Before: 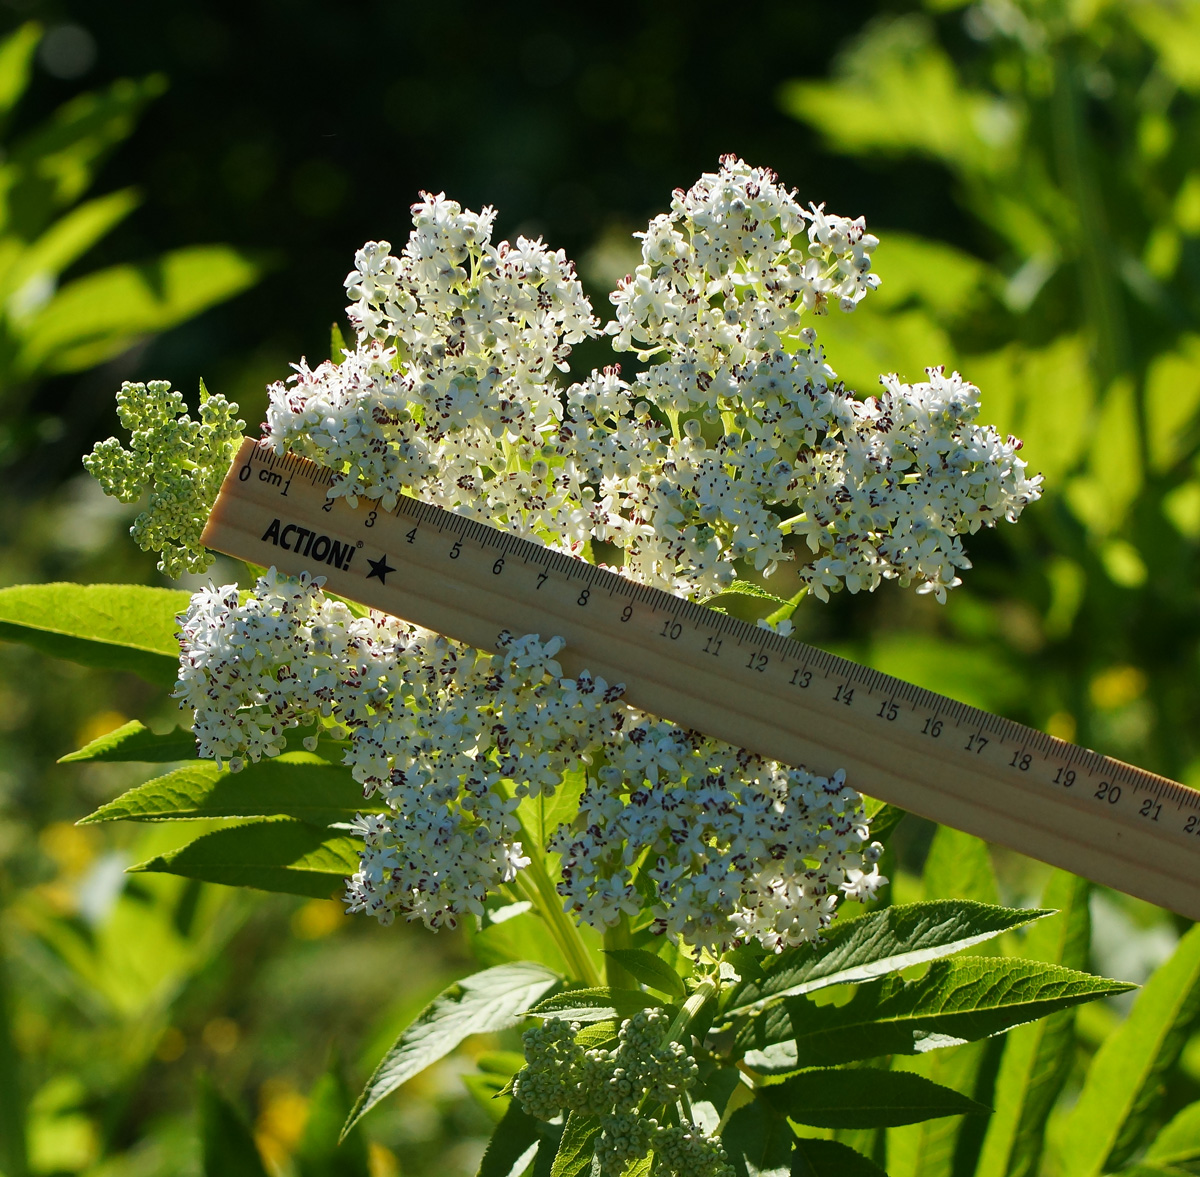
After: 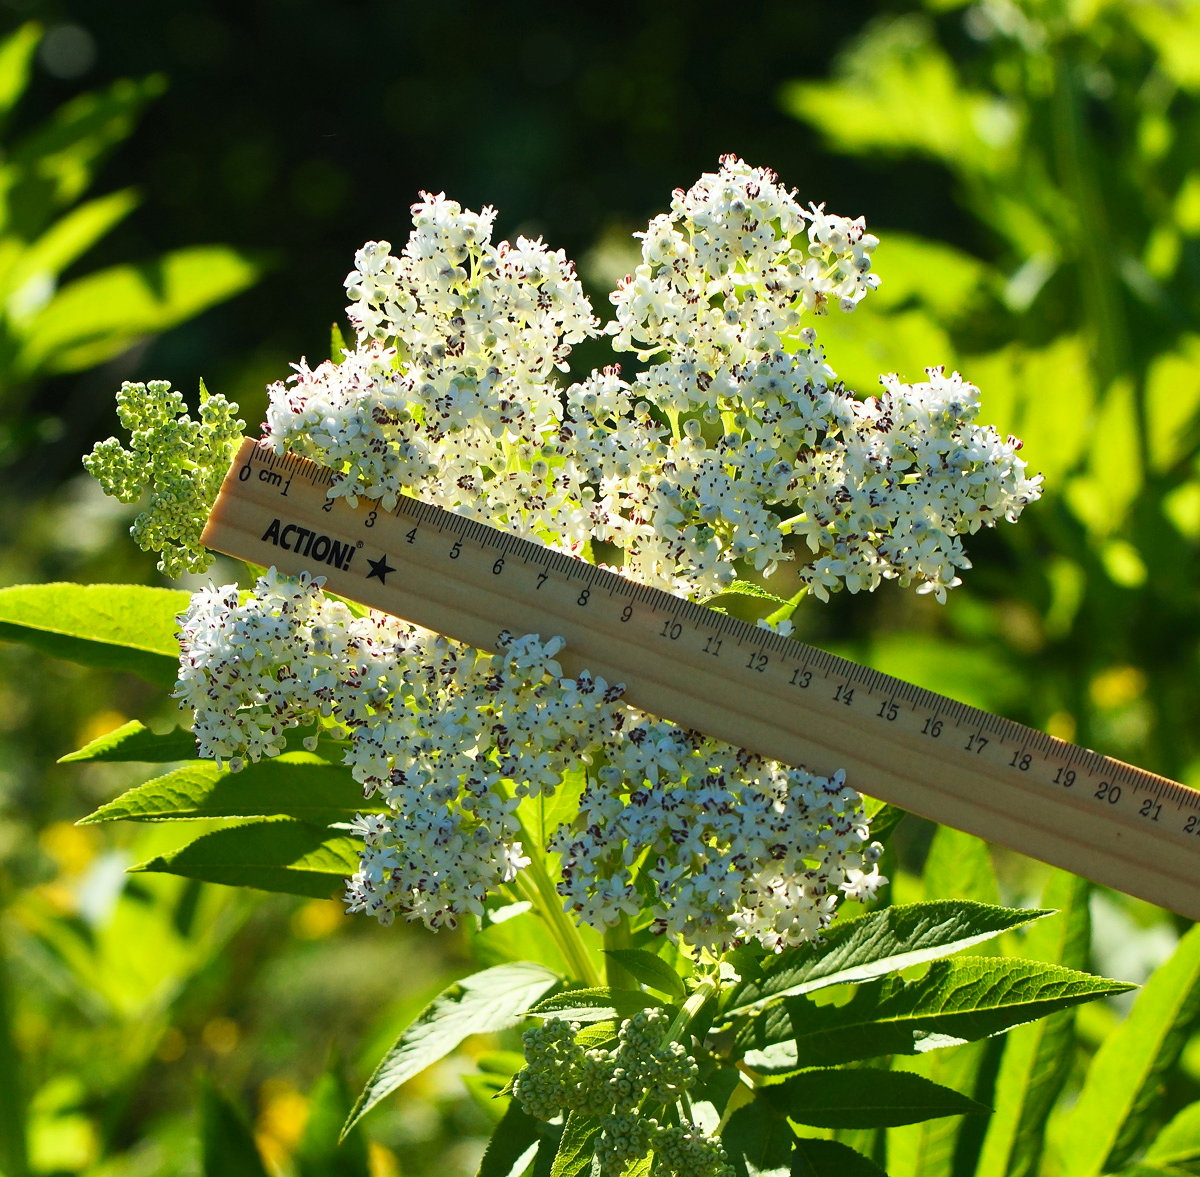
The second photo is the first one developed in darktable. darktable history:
contrast brightness saturation: contrast 0.2, brightness 0.16, saturation 0.22
shadows and highlights: shadows 0, highlights 40
